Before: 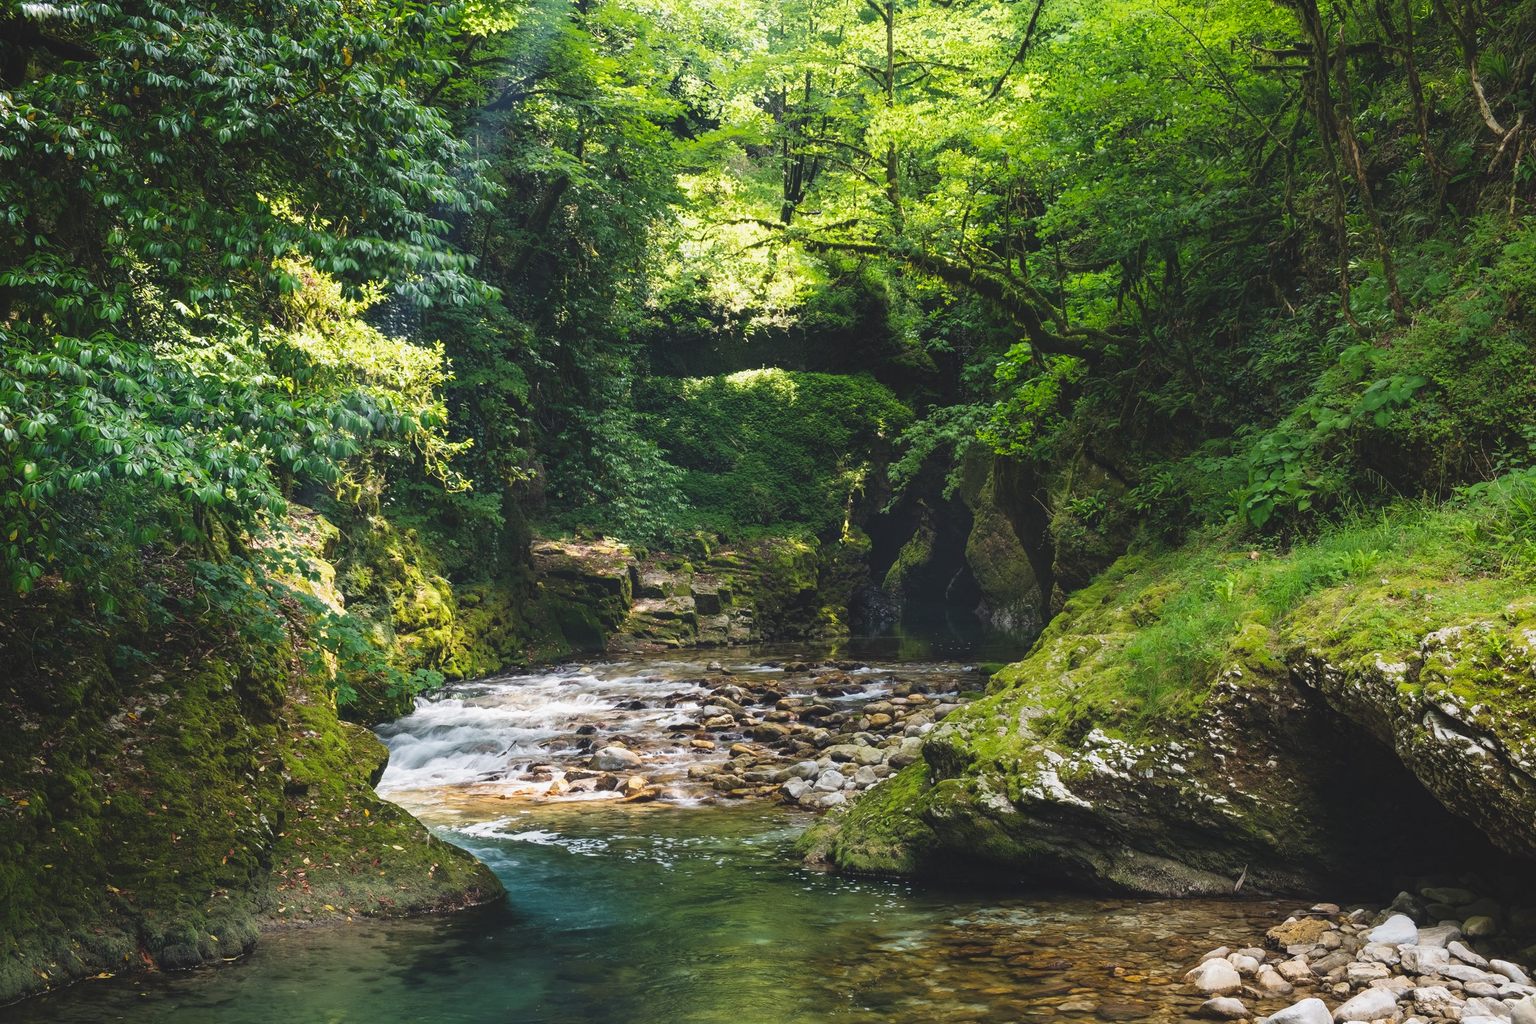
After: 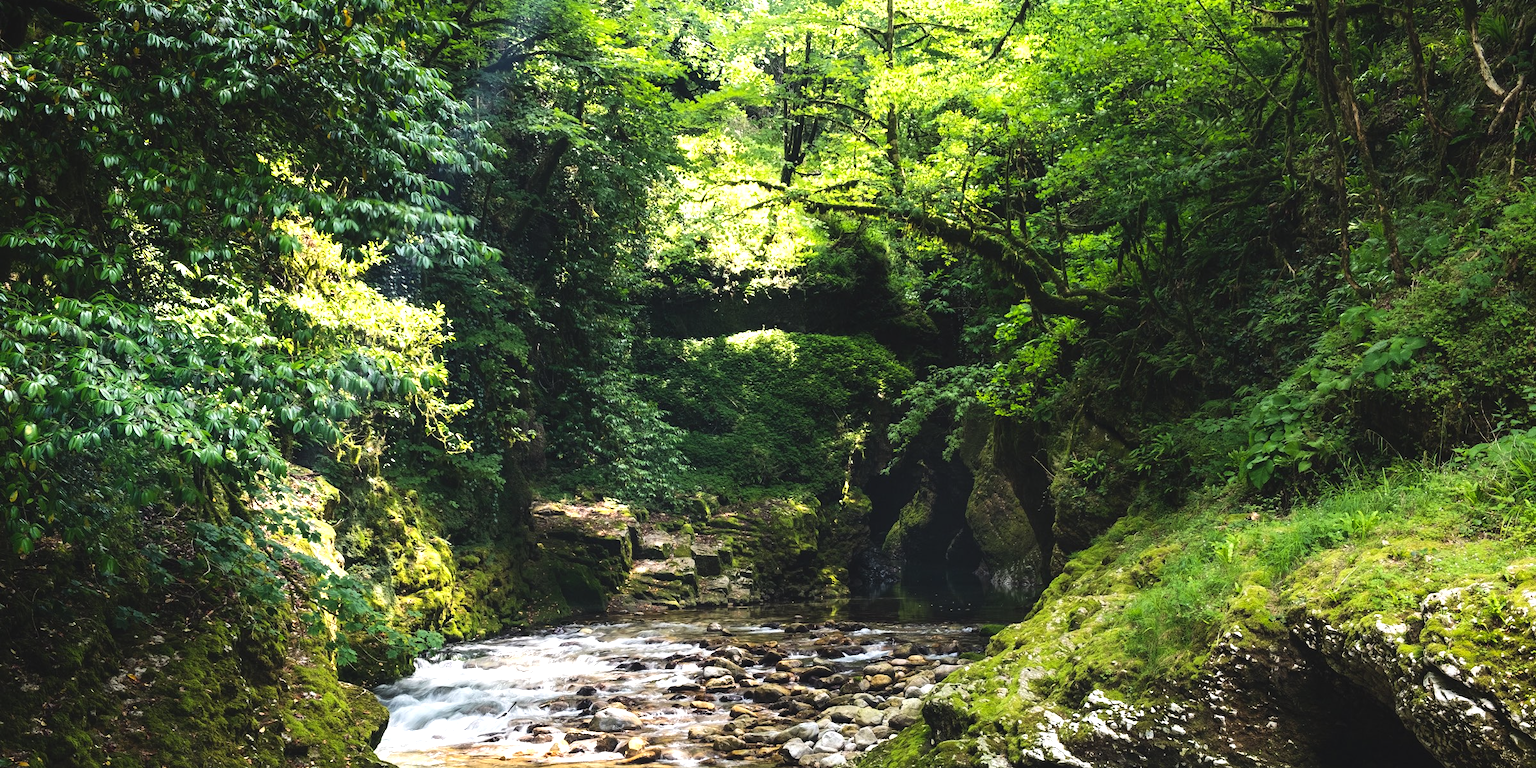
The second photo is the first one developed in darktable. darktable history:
tone equalizer: -8 EV -0.75 EV, -7 EV -0.7 EV, -6 EV -0.6 EV, -5 EV -0.4 EV, -3 EV 0.4 EV, -2 EV 0.6 EV, -1 EV 0.7 EV, +0 EV 0.75 EV, edges refinement/feathering 500, mask exposure compensation -1.57 EV, preserve details no
crop: top 3.857%, bottom 21.132%
